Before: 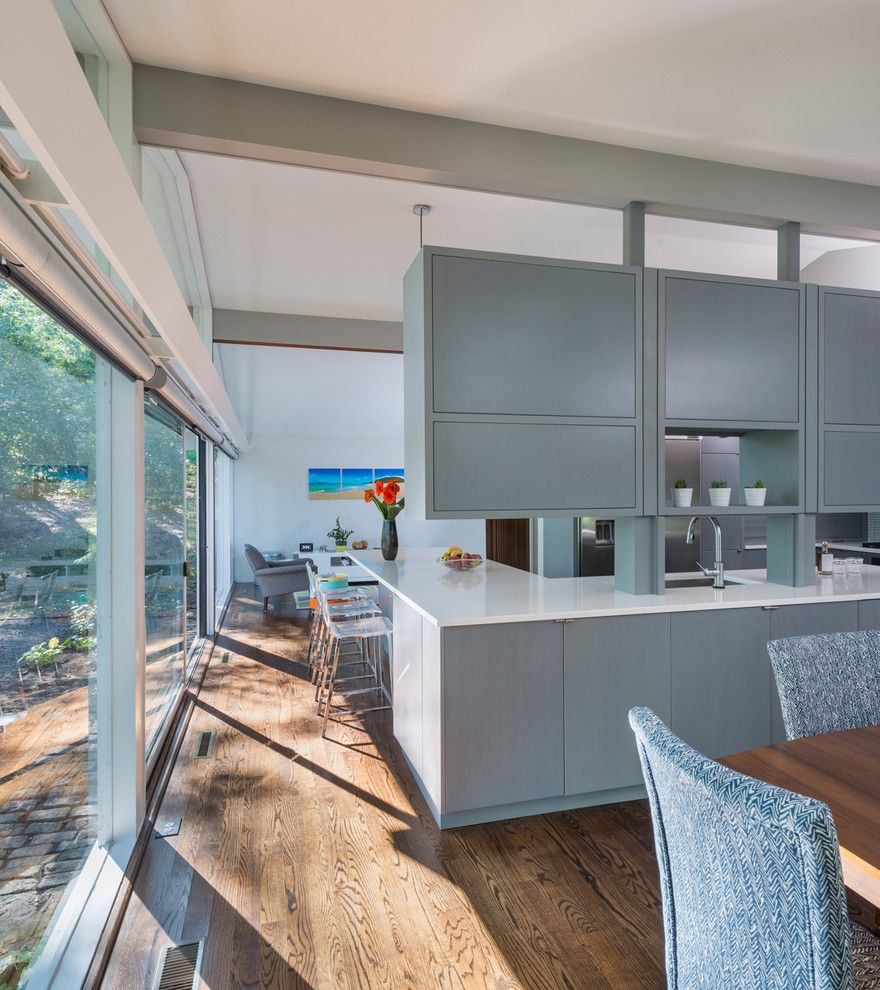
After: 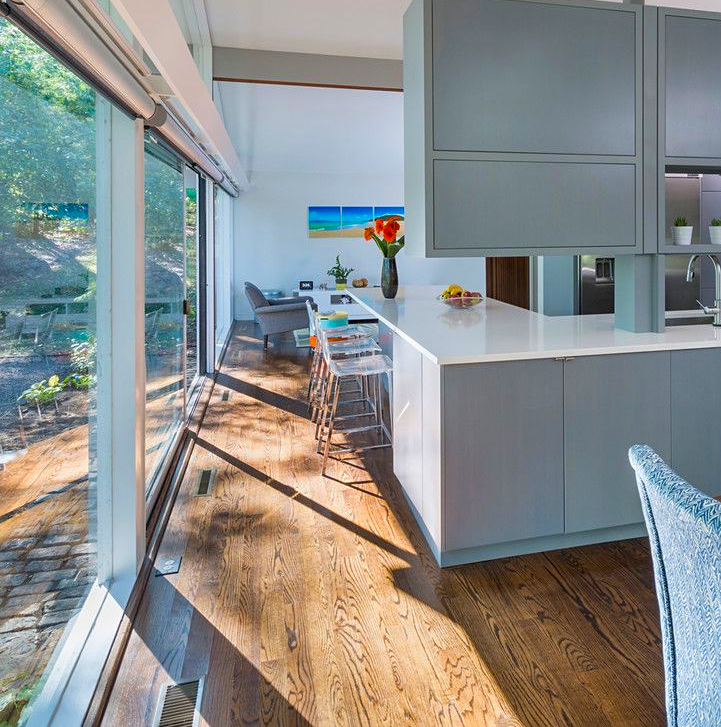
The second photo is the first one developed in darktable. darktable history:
color balance rgb: perceptual saturation grading › global saturation 25%, global vibrance 20%
crop: top 26.531%, right 17.959%
sharpen: amount 0.2
